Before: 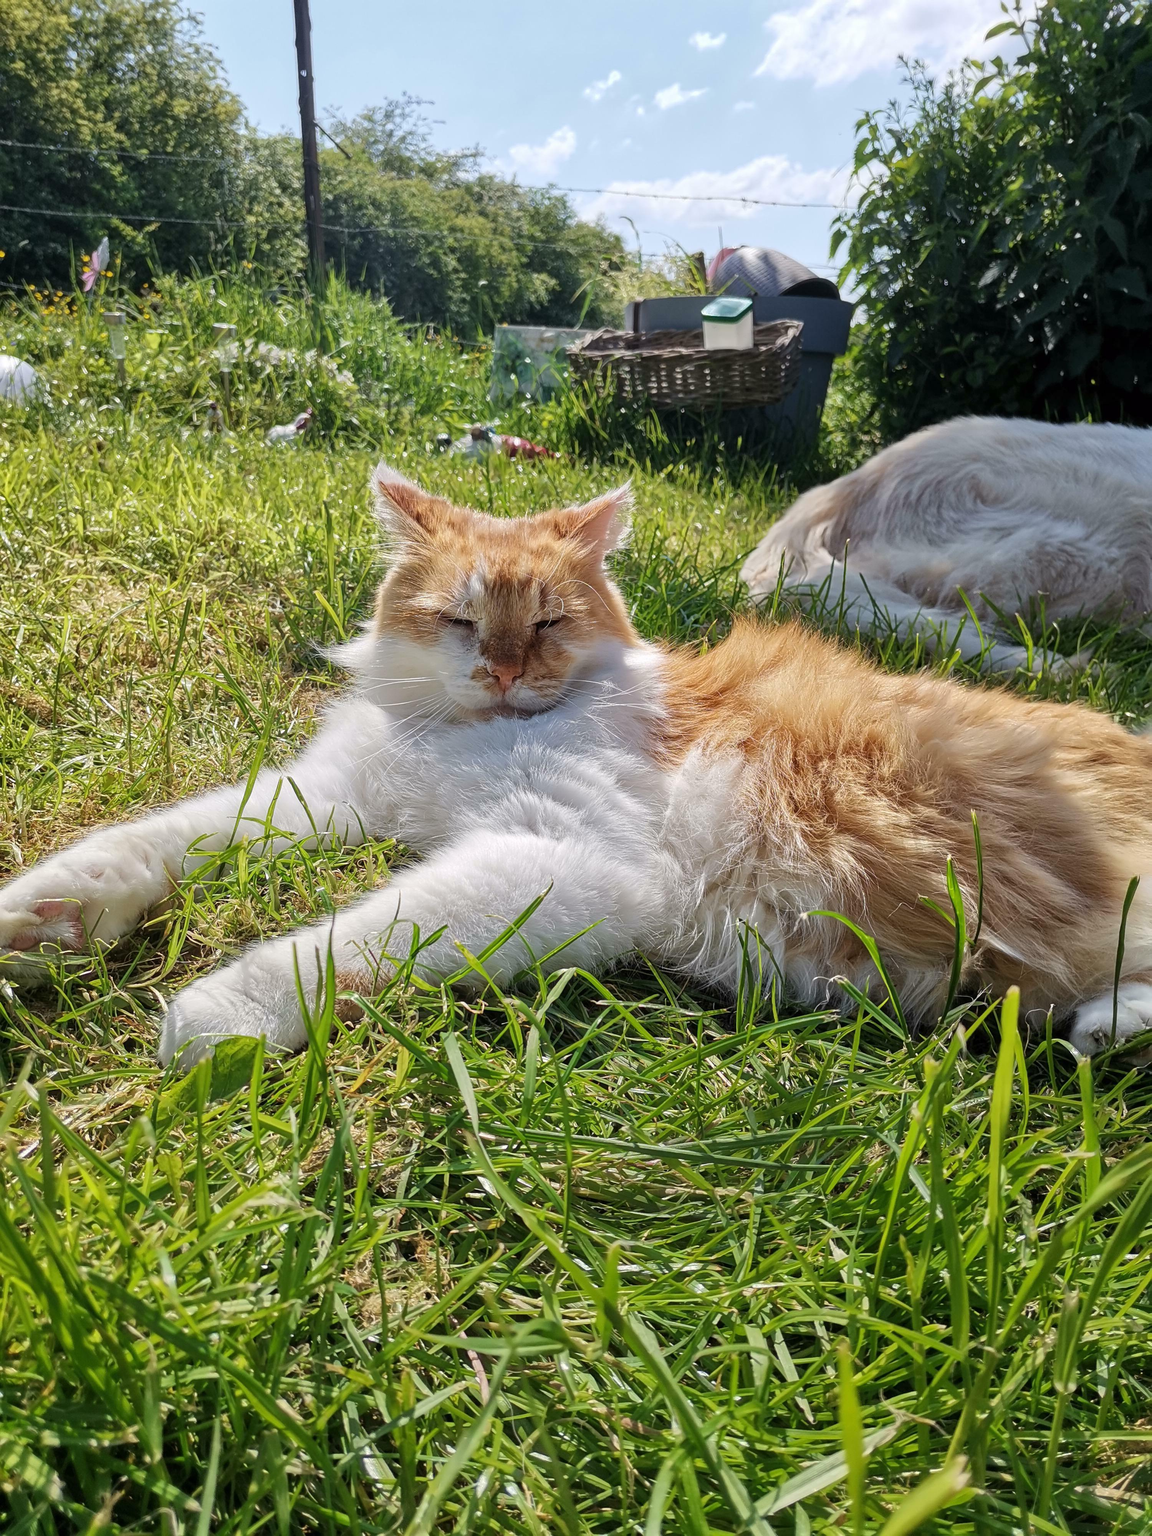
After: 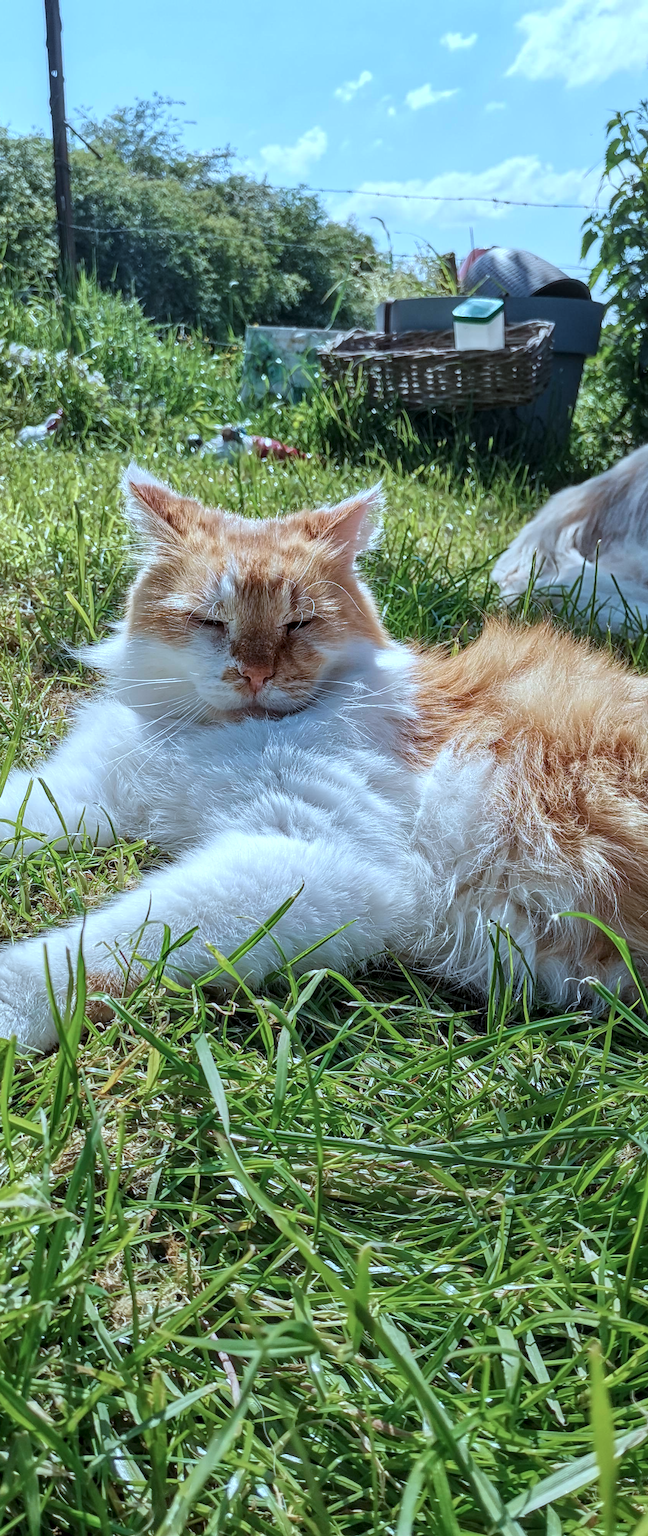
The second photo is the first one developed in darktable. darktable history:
color correction: highlights a* -9.35, highlights b* -23.15
local contrast: on, module defaults
crop: left 21.674%, right 22.086%
